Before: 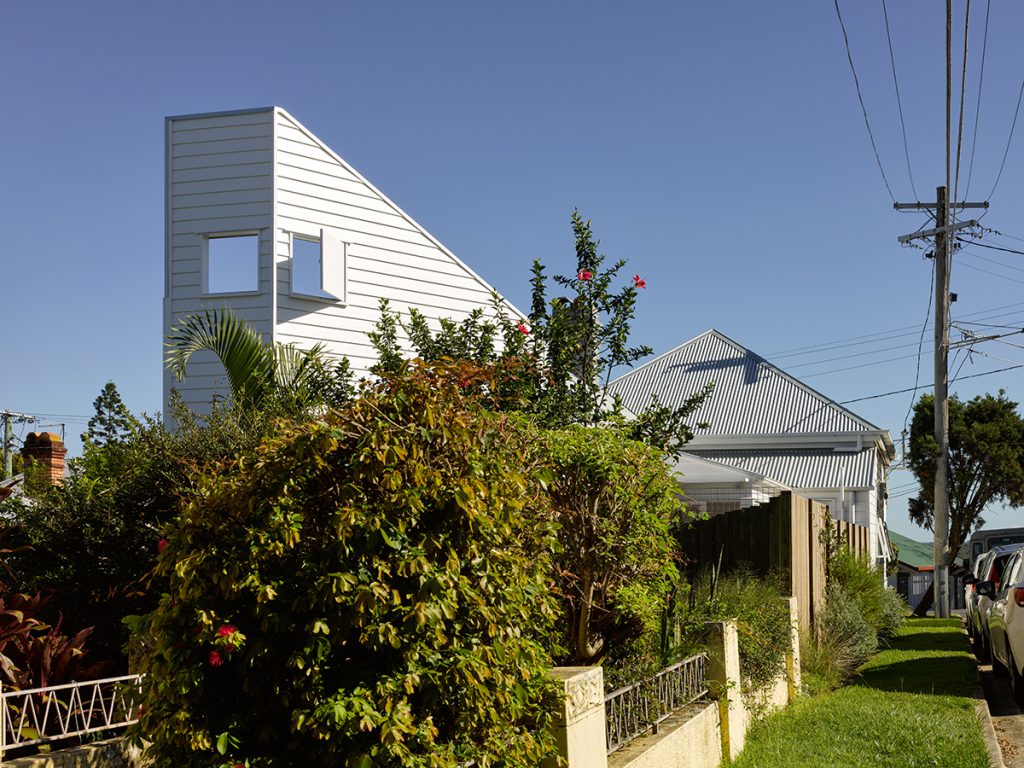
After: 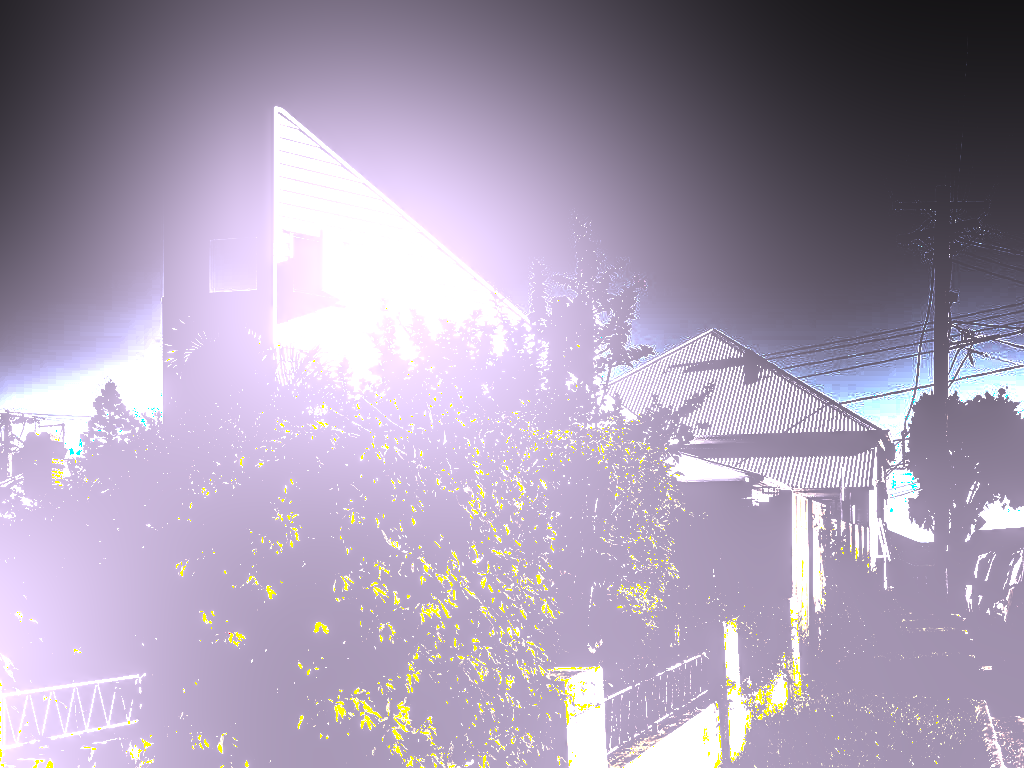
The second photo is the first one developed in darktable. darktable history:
levels: levels [0.721, 0.937, 0.997]
local contrast: on, module defaults
color balance rgb: linear chroma grading › shadows -40%, linear chroma grading › highlights 40%, linear chroma grading › global chroma 45%, linear chroma grading › mid-tones -30%, perceptual saturation grading › global saturation 55%, perceptual saturation grading › highlights -50%, perceptual saturation grading › mid-tones 40%, perceptual saturation grading › shadows 30%, perceptual brilliance grading › global brilliance 20%, perceptual brilliance grading › shadows -40%, global vibrance 35%
contrast equalizer: octaves 7, y [[0.6 ×6], [0.55 ×6], [0 ×6], [0 ×6], [0 ×6]]
exposure: exposure 0.127 EV, compensate highlight preservation false
tone curve: curves: ch0 [(0, 0) (0.037, 0.011) (0.131, 0.108) (0.279, 0.279) (0.476, 0.554) (0.617, 0.693) (0.704, 0.77) (0.813, 0.852) (0.916, 0.924) (1, 0.993)]; ch1 [(0, 0) (0.318, 0.278) (0.444, 0.427) (0.493, 0.492) (0.508, 0.502) (0.534, 0.529) (0.562, 0.563) (0.626, 0.662) (0.746, 0.764) (1, 1)]; ch2 [(0, 0) (0.316, 0.292) (0.381, 0.37) (0.423, 0.448) (0.476, 0.492) (0.502, 0.498) (0.522, 0.518) (0.533, 0.532) (0.586, 0.631) (0.634, 0.663) (0.7, 0.7) (0.861, 0.808) (1, 0.951)], color space Lab, independent channels, preserve colors none
white balance: emerald 1
color correction: highlights a* 15.46, highlights b* -20.56
